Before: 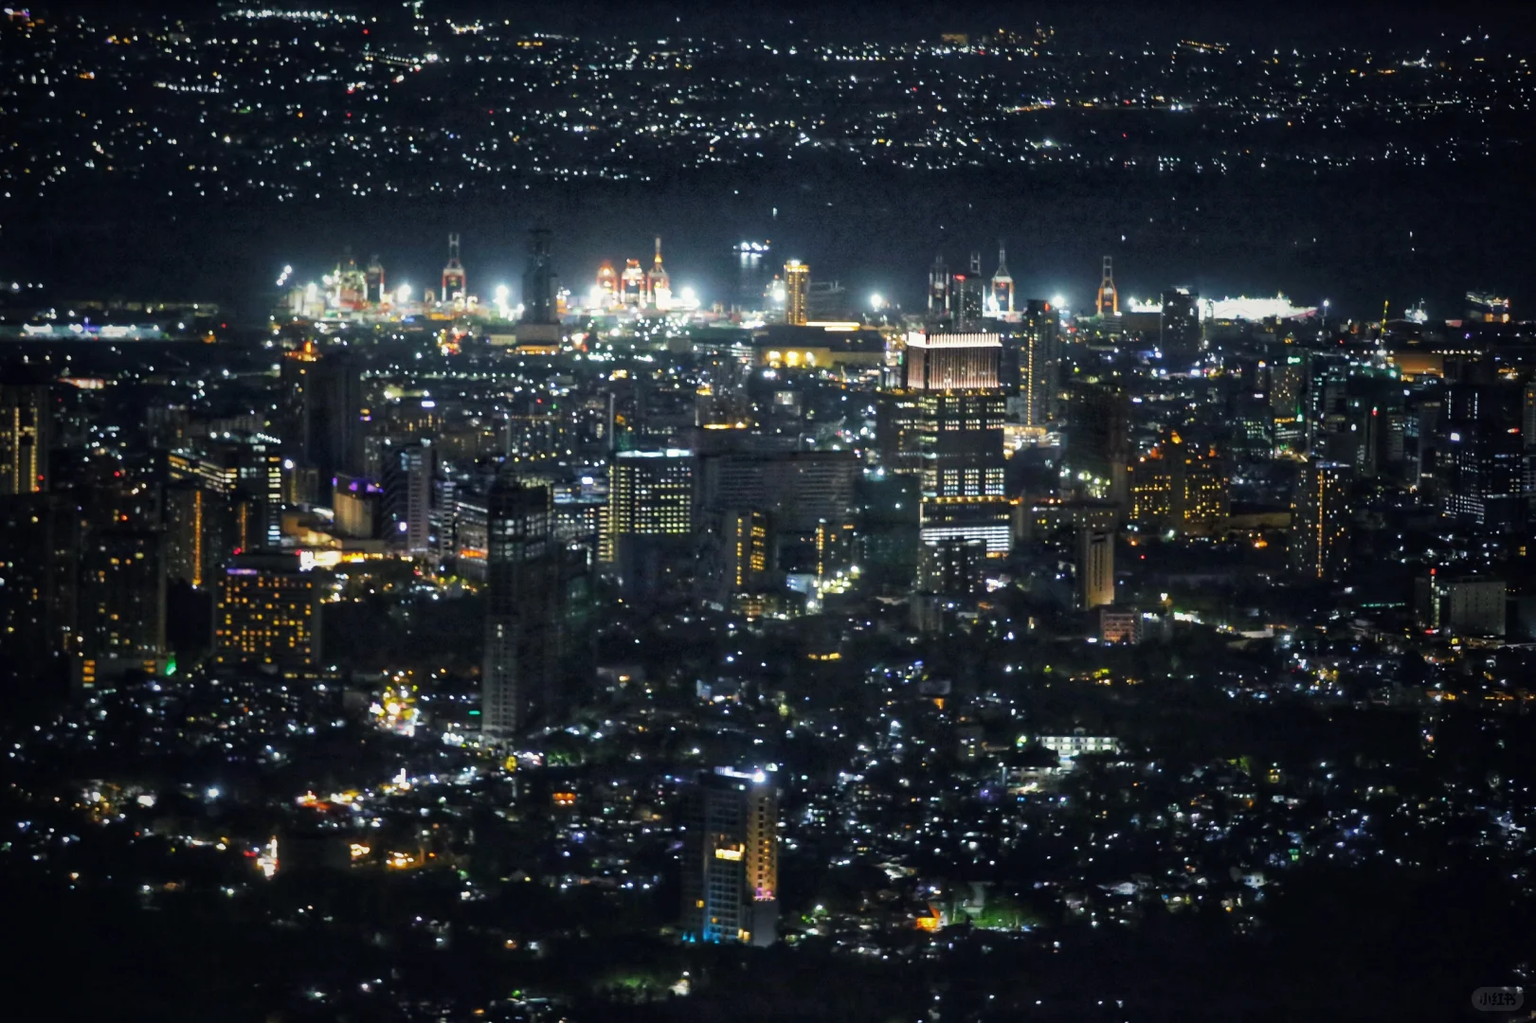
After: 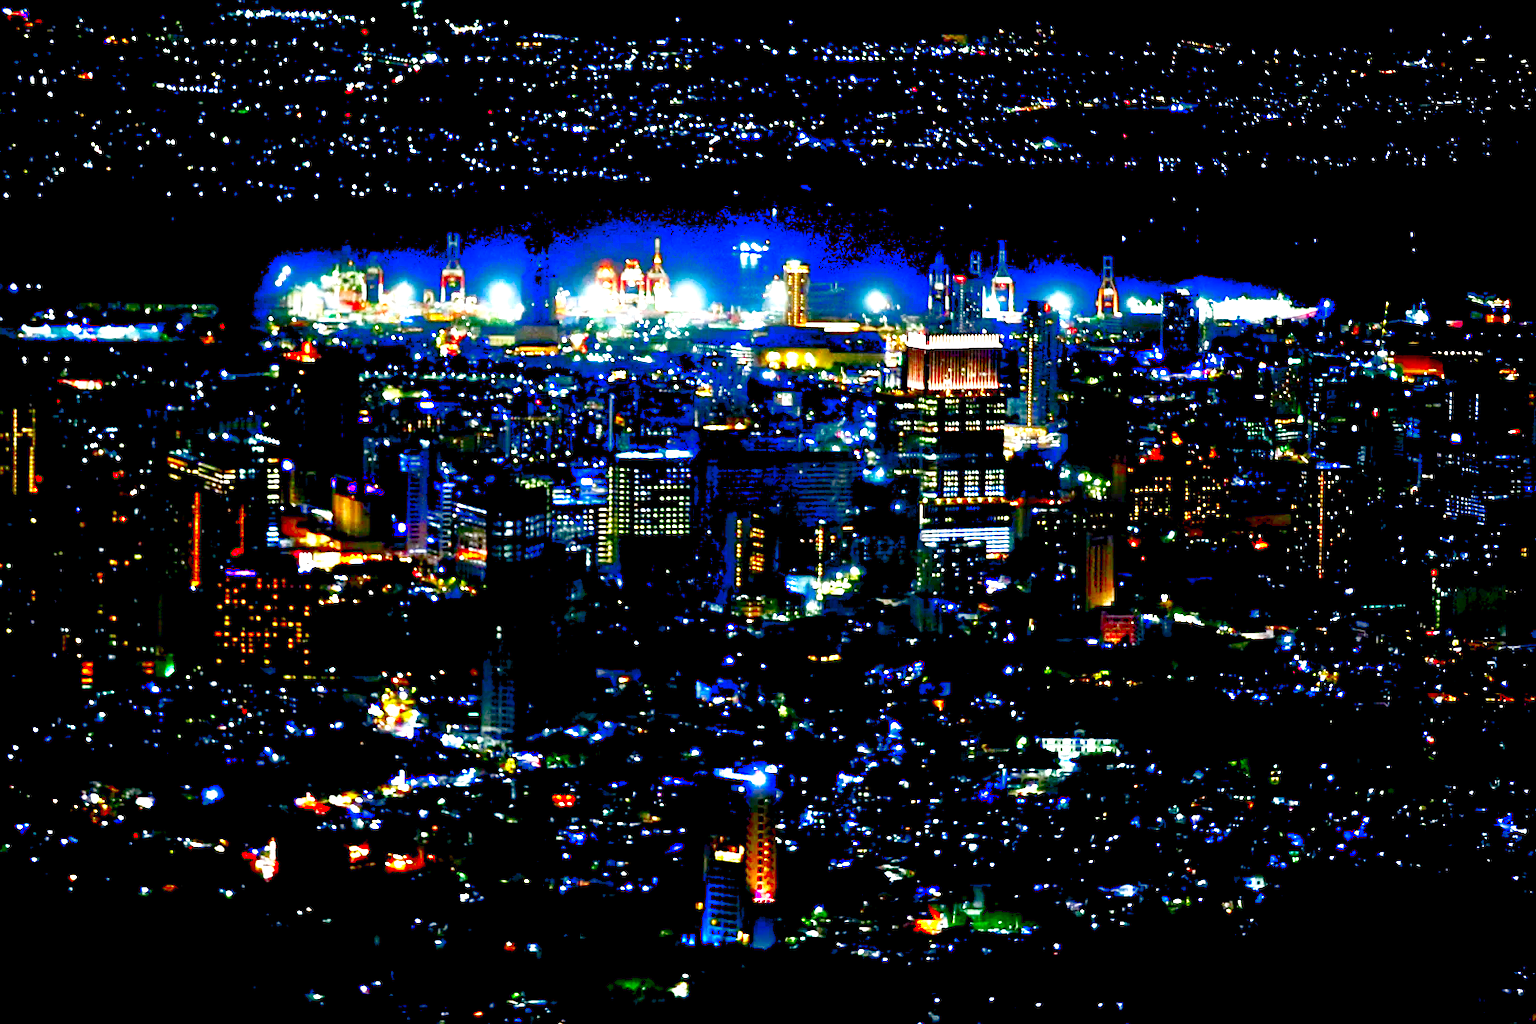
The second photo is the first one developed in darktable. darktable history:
base curve: curves: ch0 [(0, 0) (0.028, 0.03) (0.121, 0.232) (0.46, 0.748) (0.859, 0.968) (1, 1)], preserve colors none
contrast brightness saturation: brightness -0.993, saturation 0.984
levels: levels [0.008, 0.318, 0.836]
contrast equalizer: octaves 7, y [[0.439, 0.44, 0.442, 0.457, 0.493, 0.498], [0.5 ×6], [0.5 ×6], [0 ×6], [0 ×6]], mix -0.996
sharpen: on, module defaults
crop: left 0.165%
